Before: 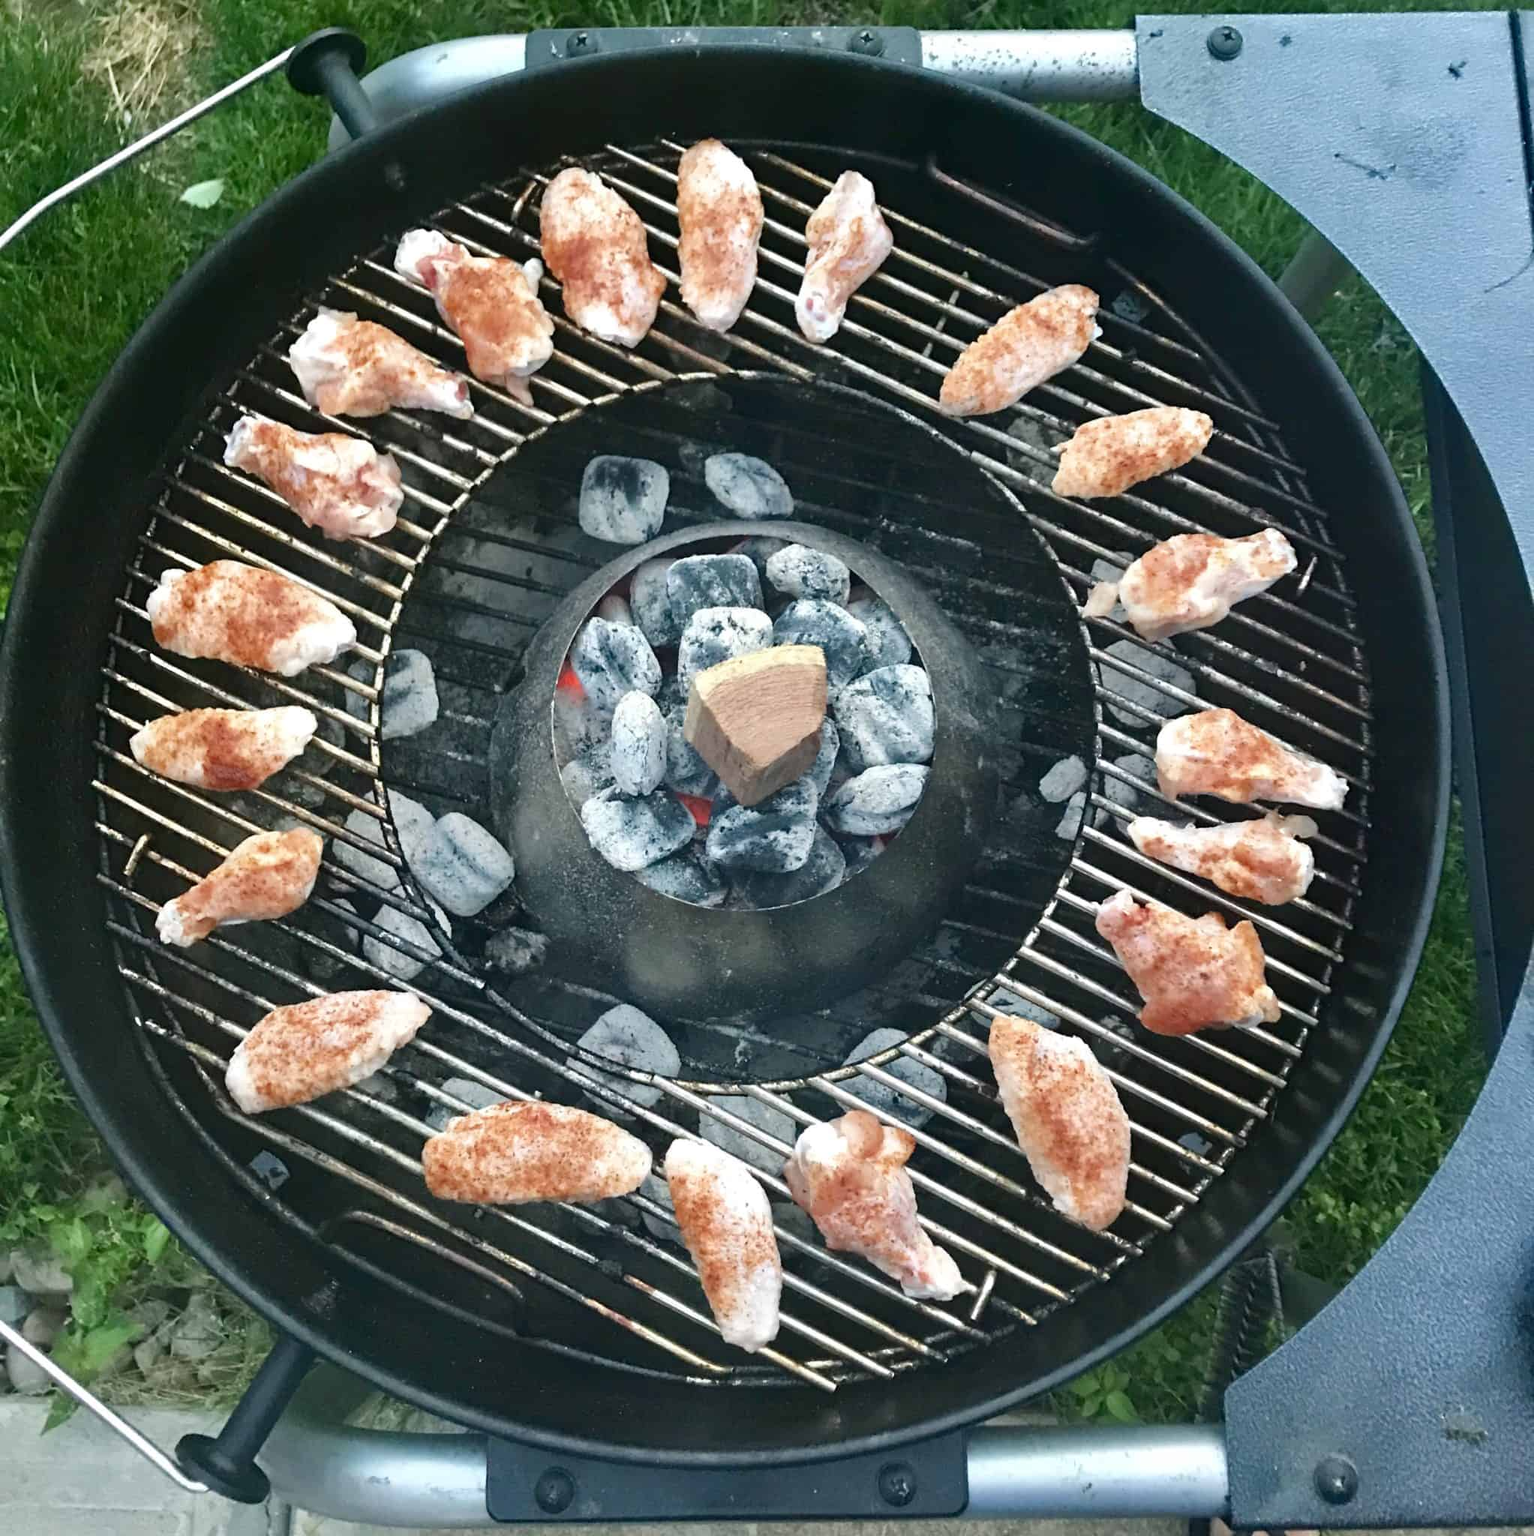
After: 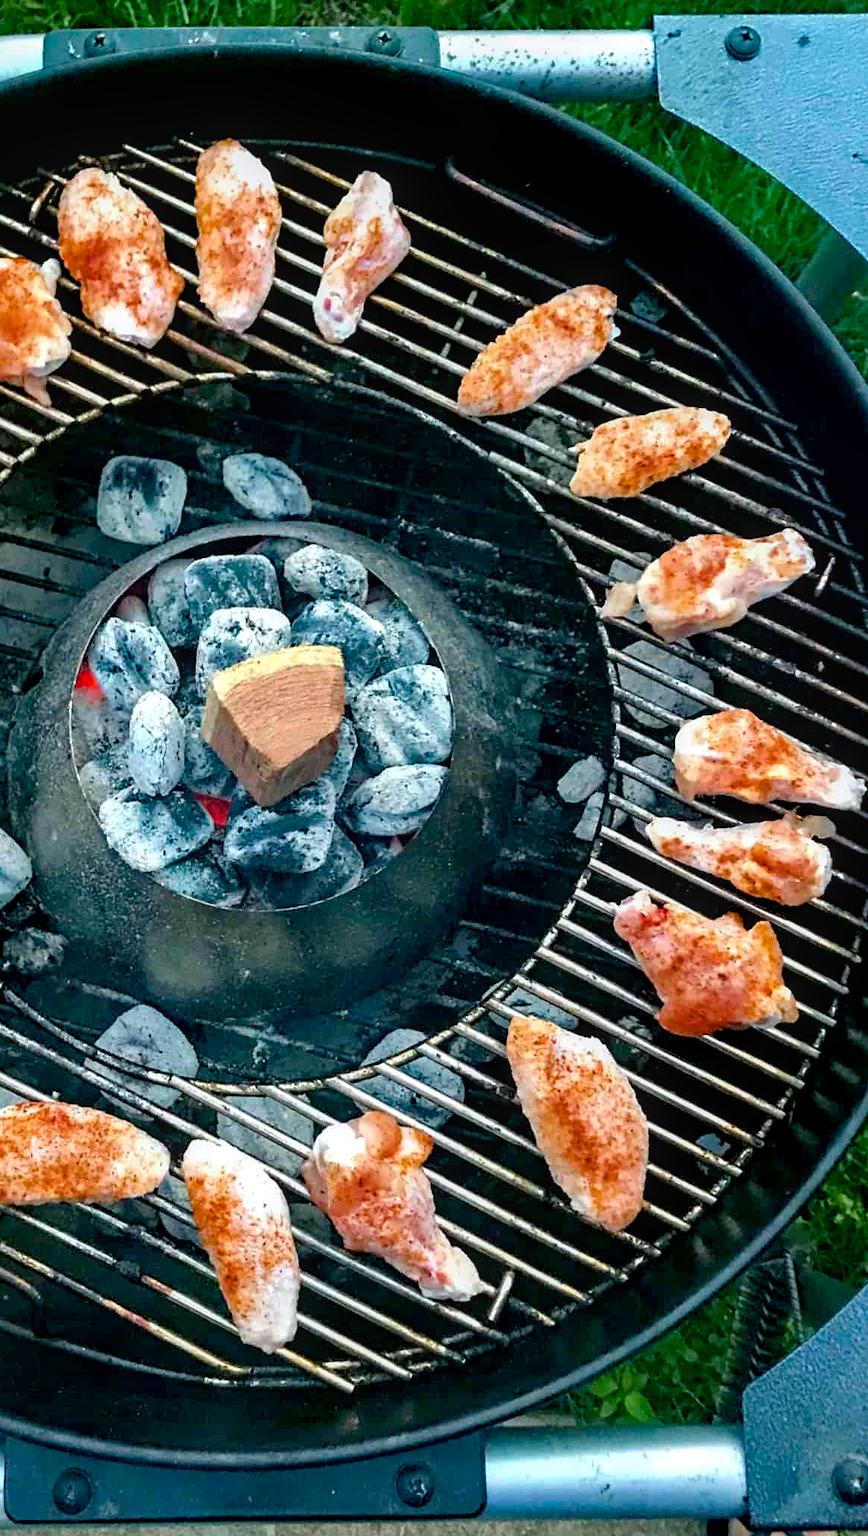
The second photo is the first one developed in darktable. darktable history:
sharpen: amount 0.2
white balance: emerald 1
haze removal: compatibility mode true, adaptive false
local contrast: on, module defaults
exposure: black level correction 0.012, compensate highlight preservation false
crop: left 31.458%, top 0%, right 11.876%
color balance rgb: perceptual saturation grading › global saturation 25%, global vibrance 20%
